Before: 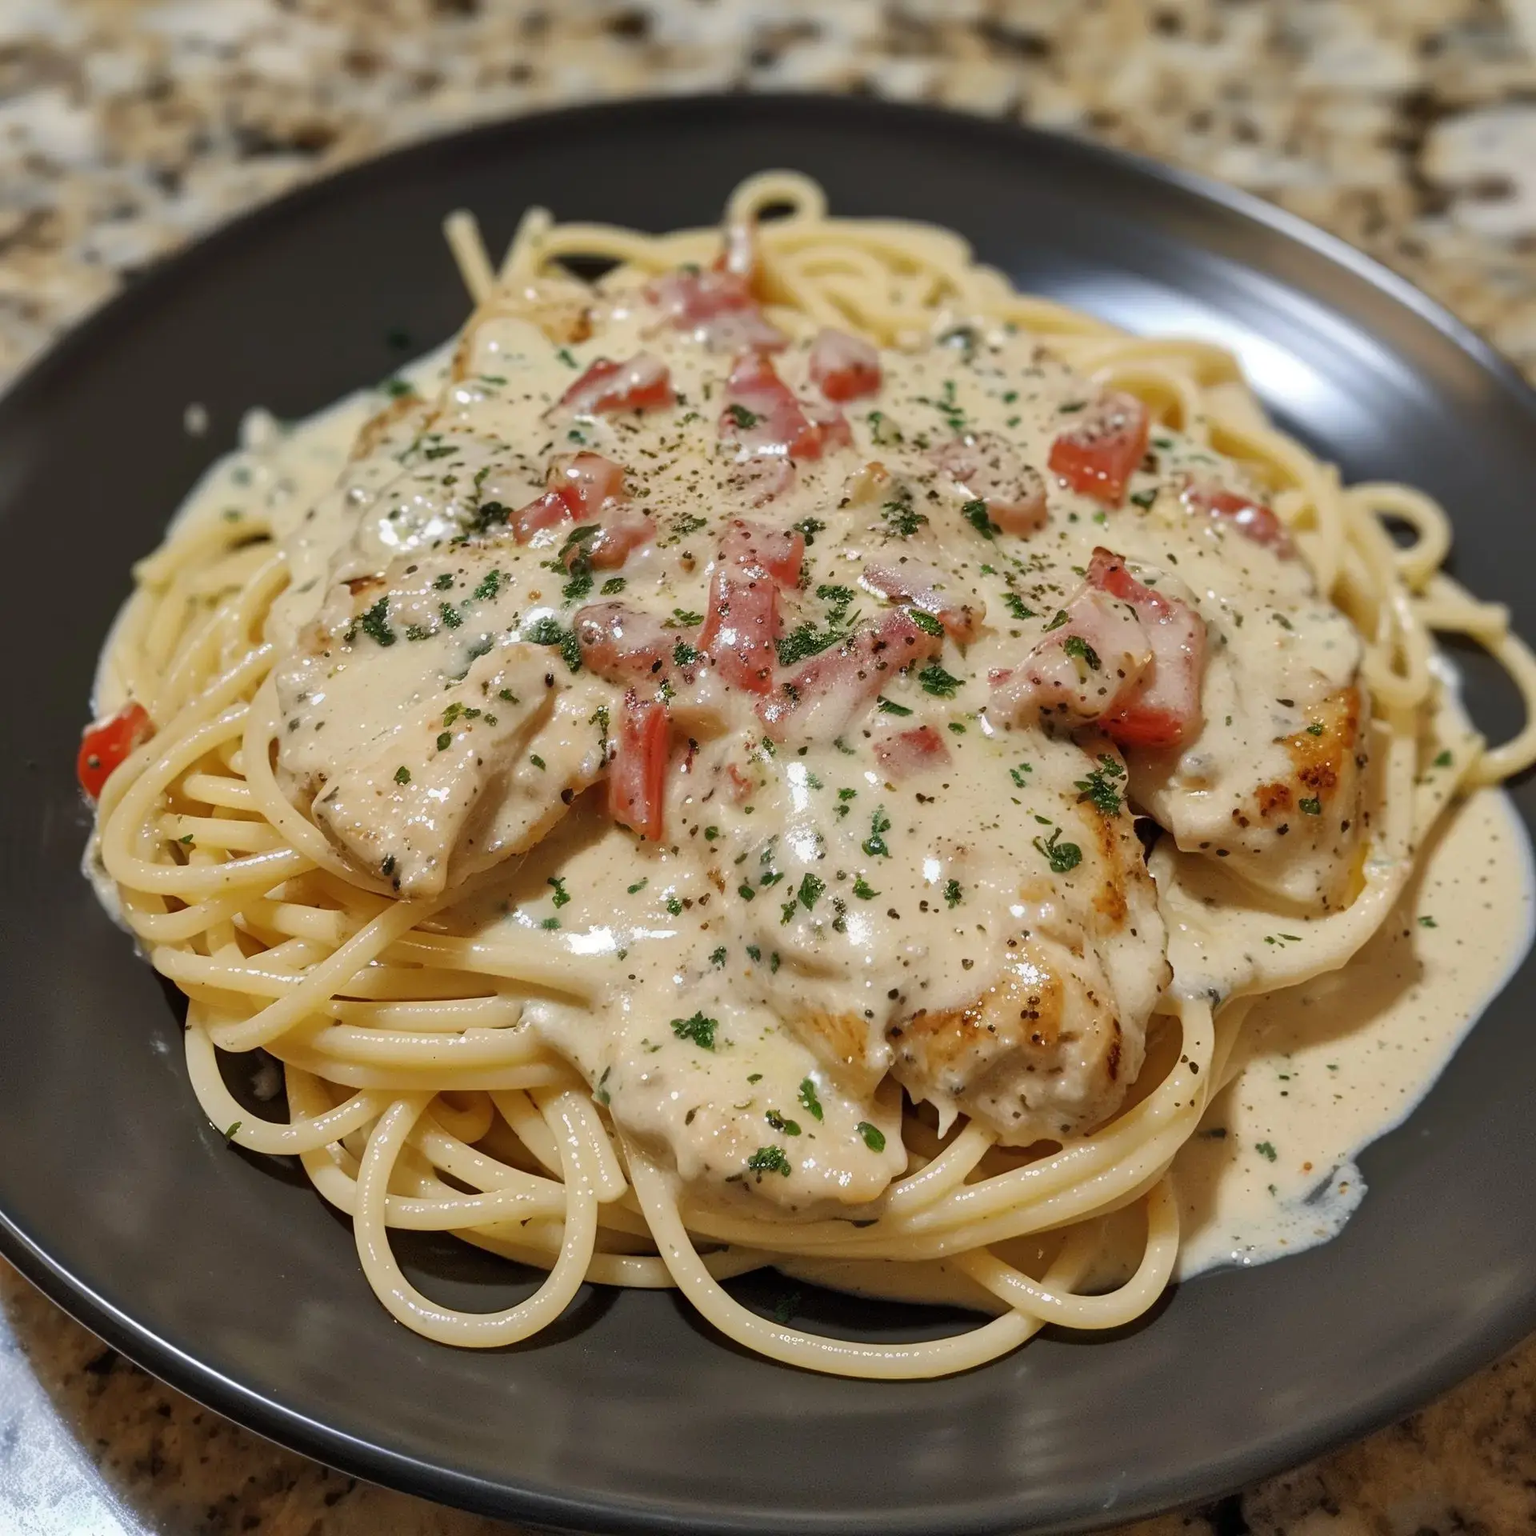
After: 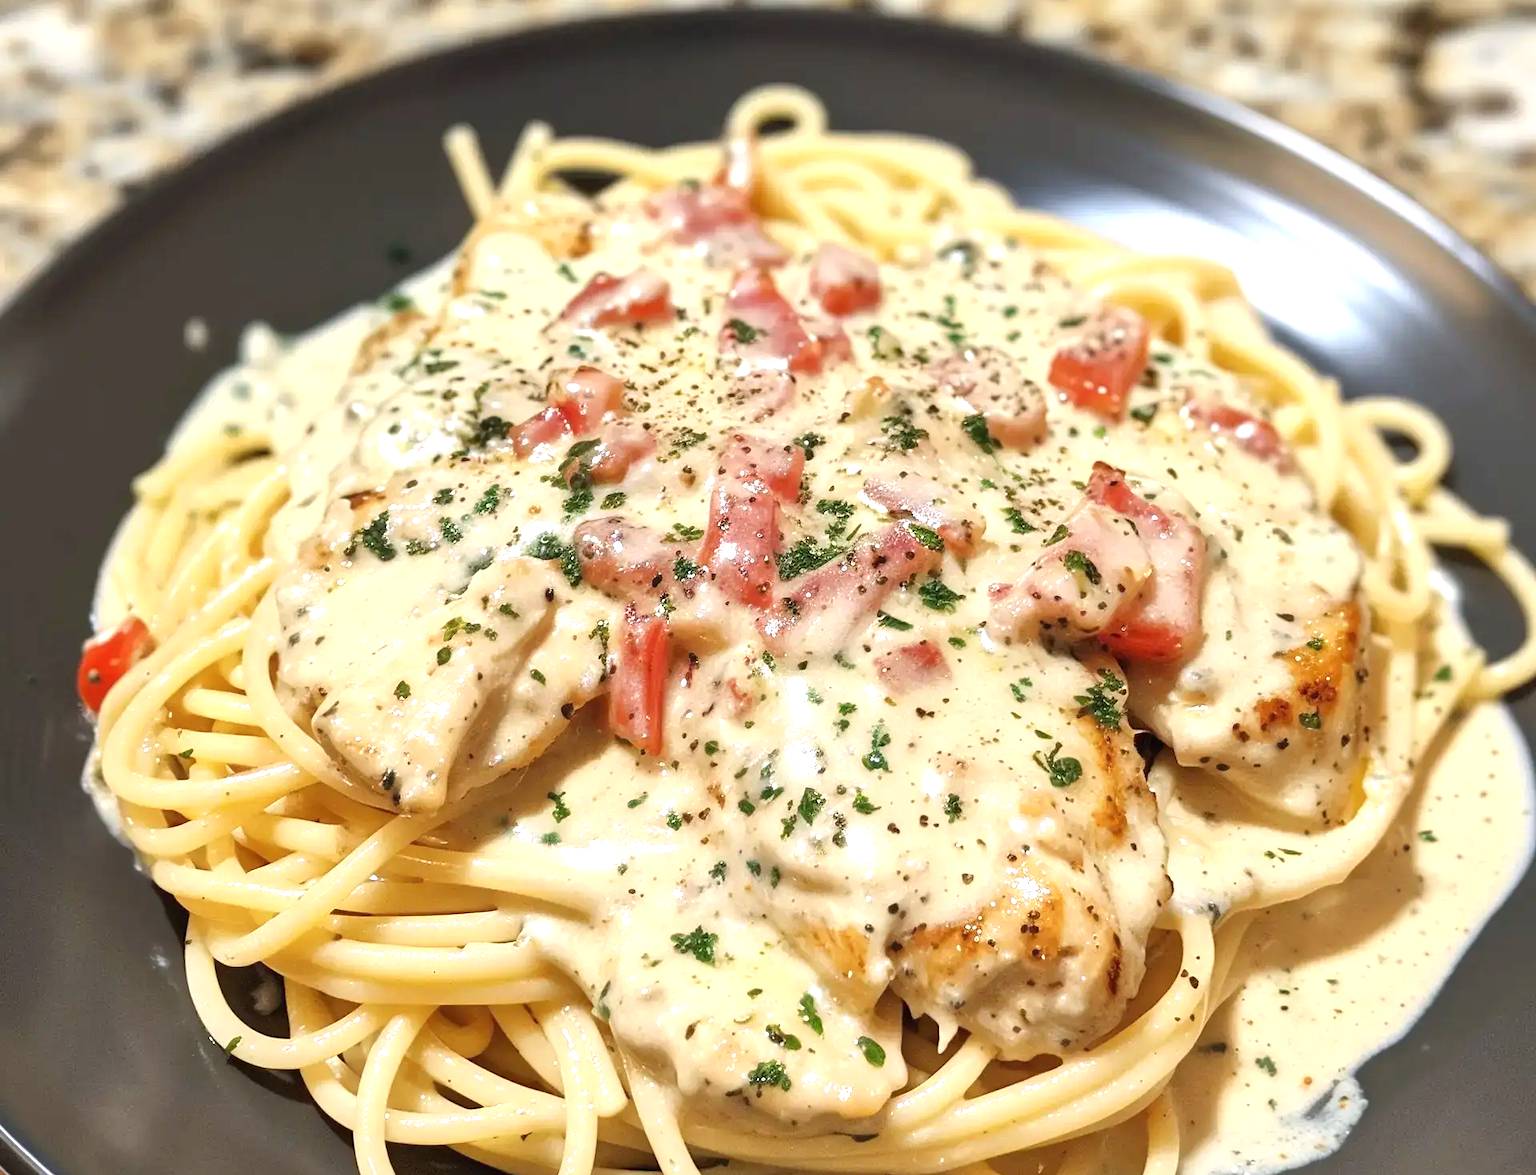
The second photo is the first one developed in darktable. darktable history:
crop: top 5.615%, bottom 17.844%
exposure: black level correction 0, exposure 1 EV, compensate highlight preservation false
